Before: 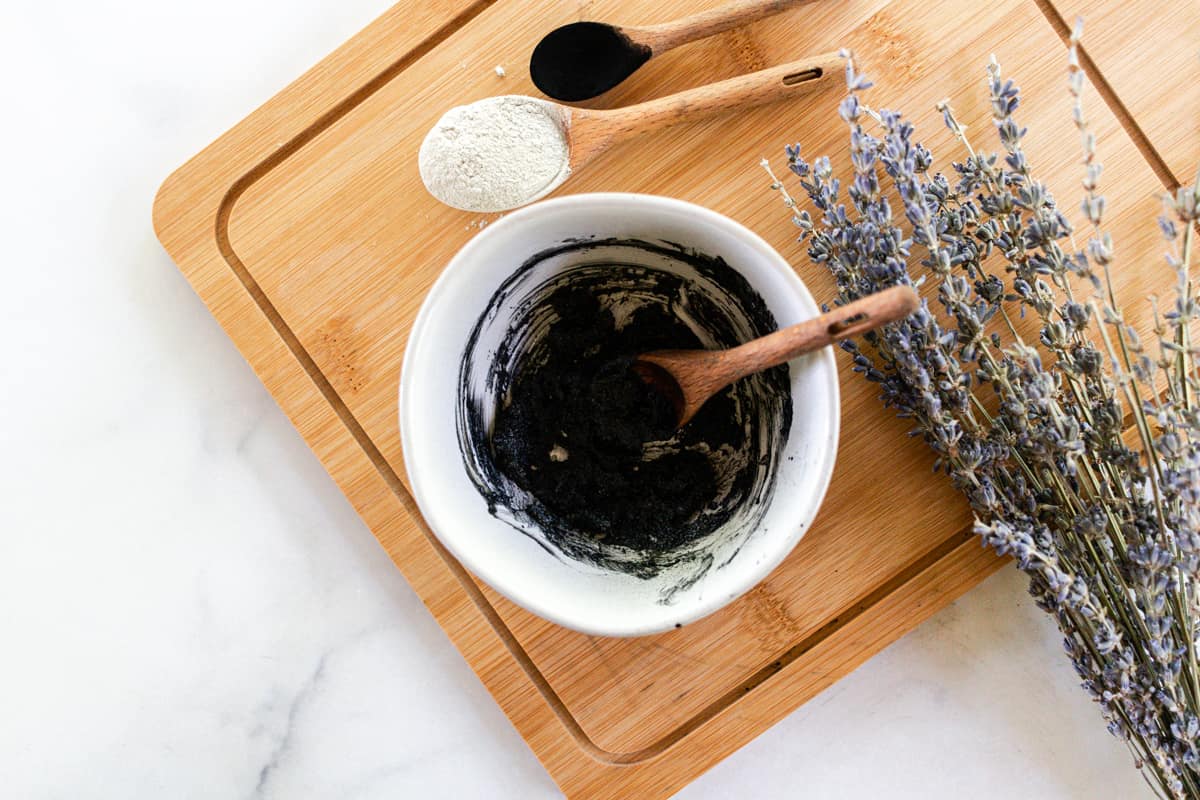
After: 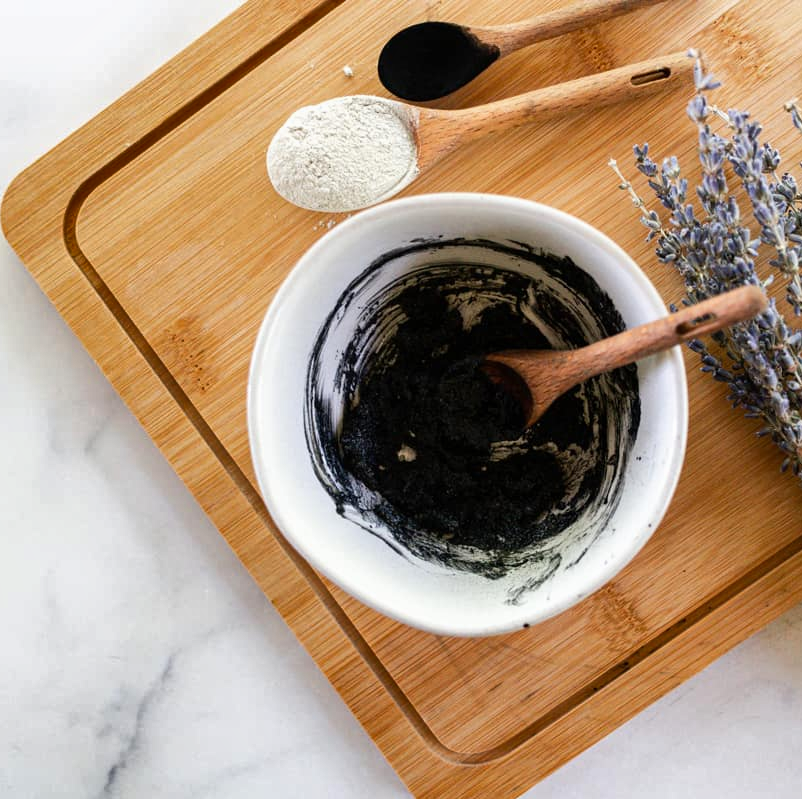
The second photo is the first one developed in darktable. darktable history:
shadows and highlights: shadows 43.44, white point adjustment -1.32, soften with gaussian
crop and rotate: left 12.667%, right 20.455%
contrast equalizer: octaves 7, y [[0.5 ×6], [0.5 ×6], [0.975, 0.964, 0.925, 0.865, 0.793, 0.721], [0 ×6], [0 ×6]]
exposure: exposure 0.024 EV, compensate exposure bias true, compensate highlight preservation false
